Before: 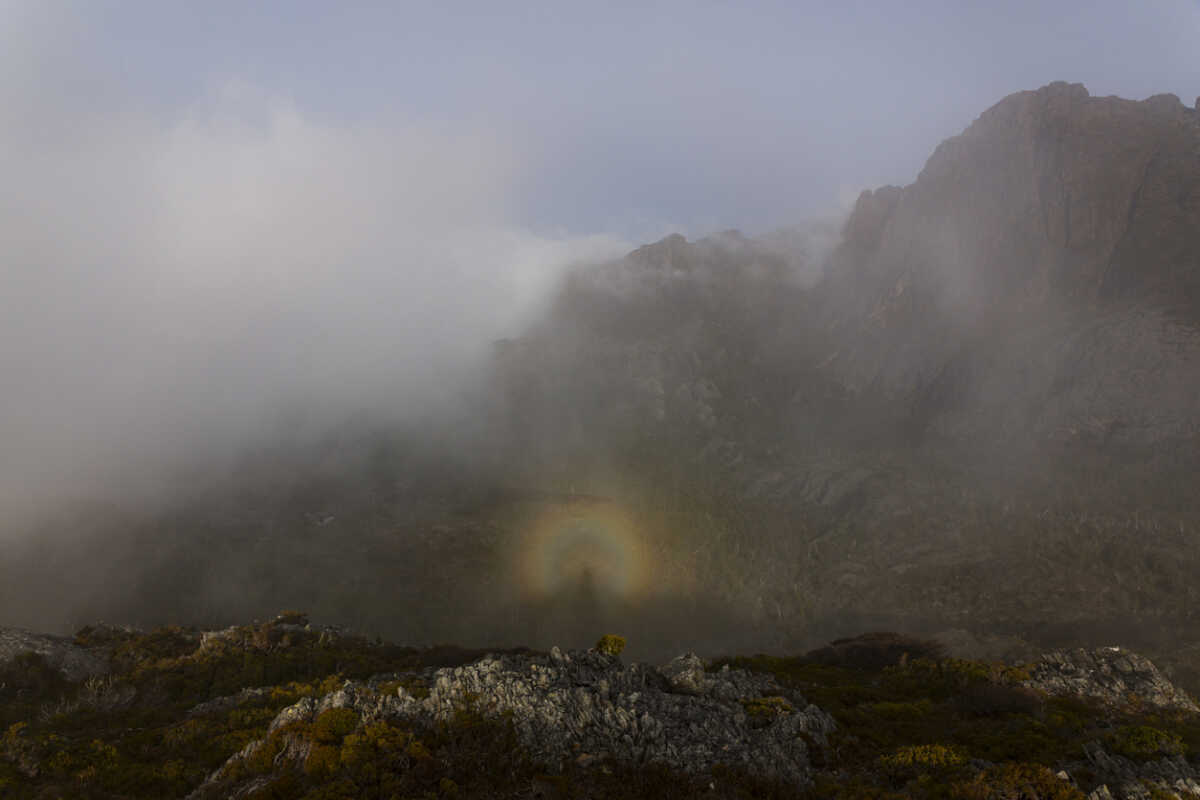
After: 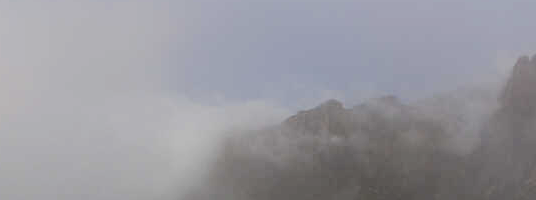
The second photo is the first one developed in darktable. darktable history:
crop: left 28.64%, top 16.832%, right 26.637%, bottom 58.055%
filmic rgb: black relative exposure -5 EV, hardness 2.88, contrast 1.3, highlights saturation mix -30%
